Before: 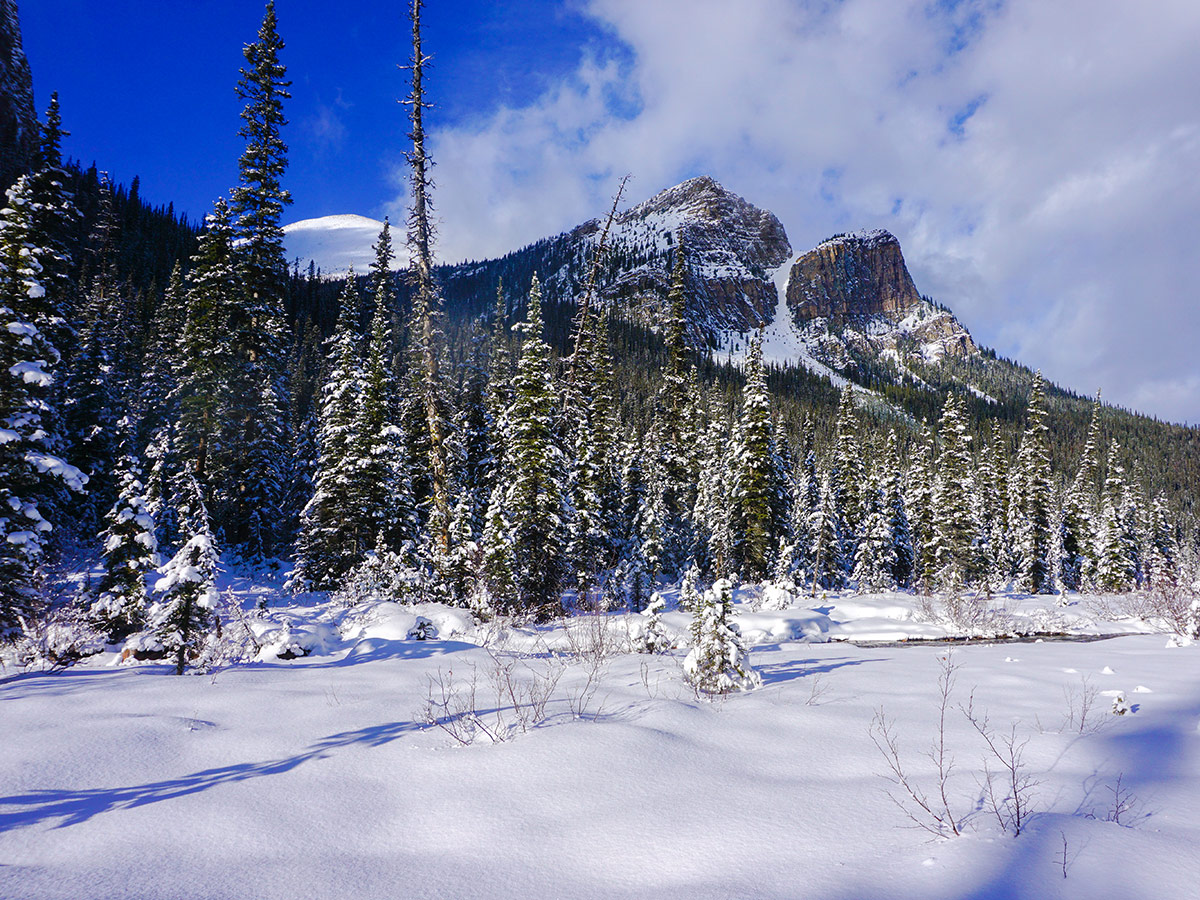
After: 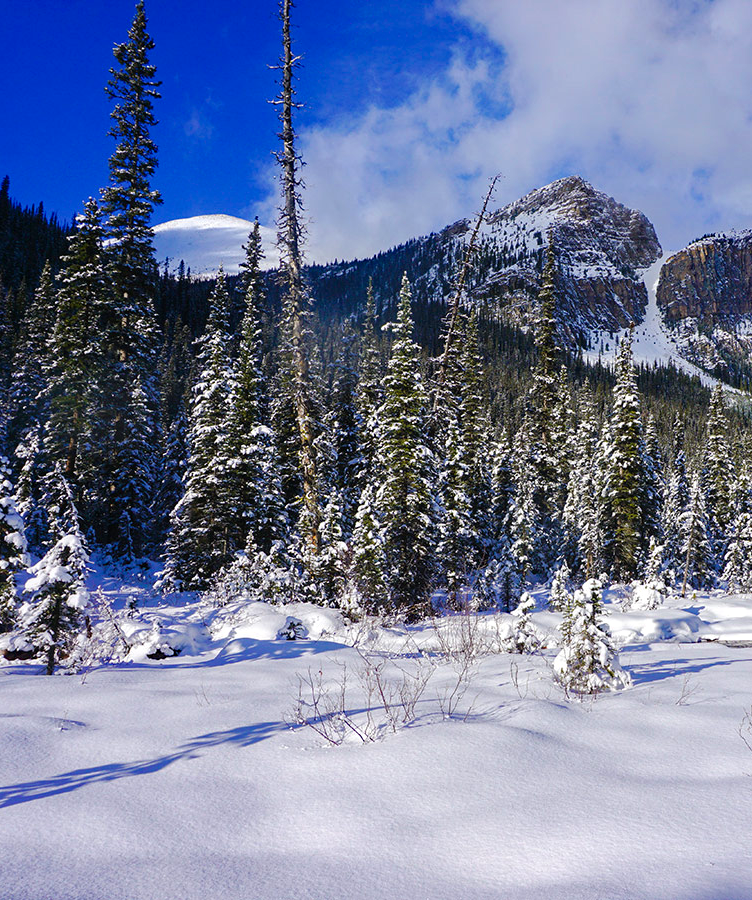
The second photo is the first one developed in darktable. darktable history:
crop: left 10.845%, right 26.417%
haze removal: compatibility mode true, adaptive false
